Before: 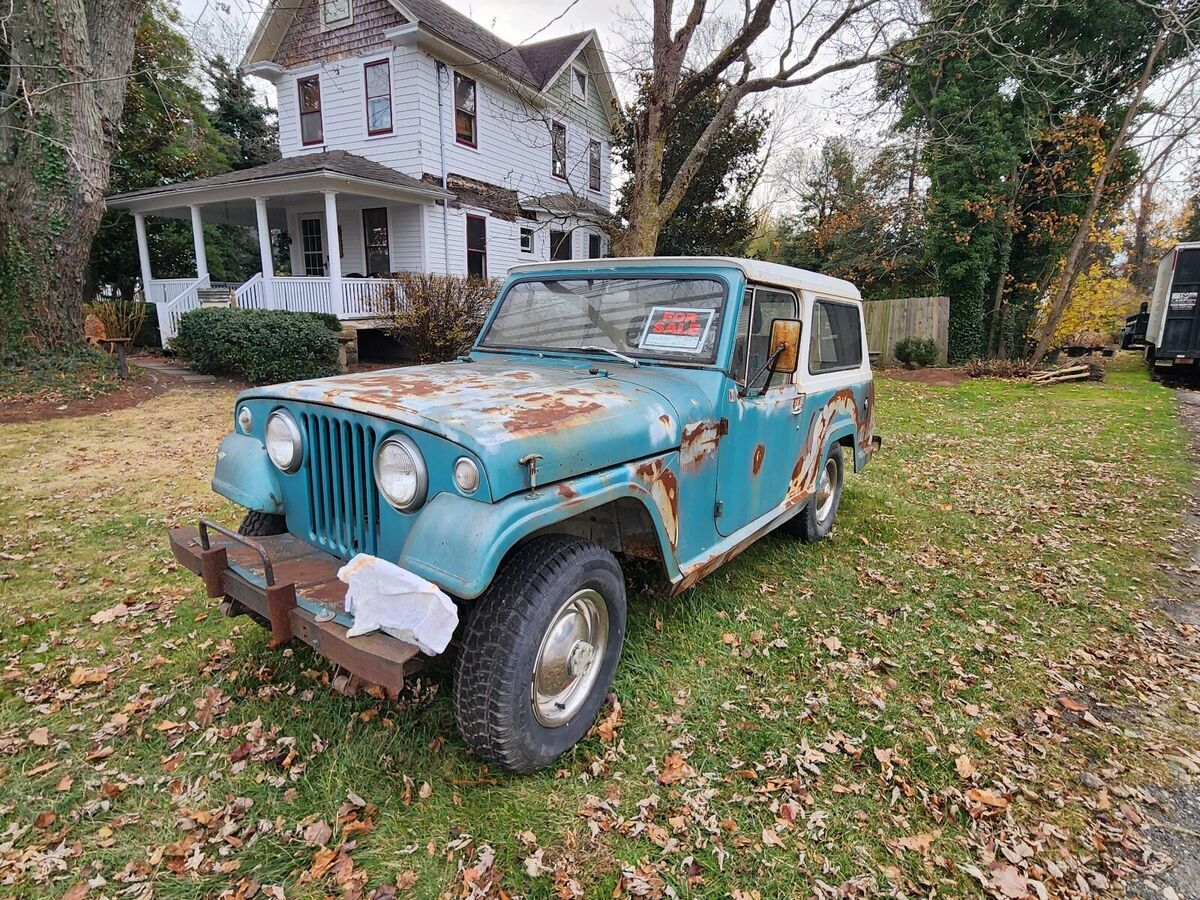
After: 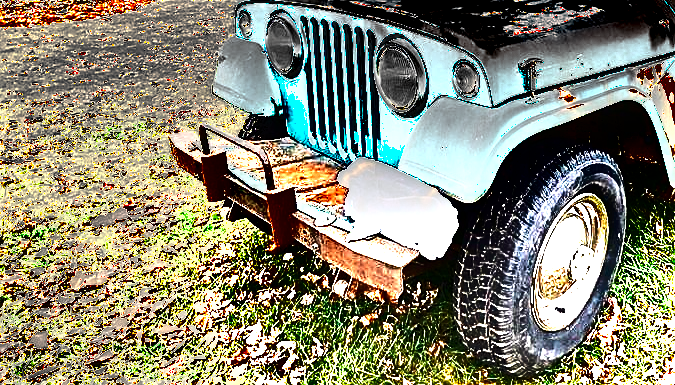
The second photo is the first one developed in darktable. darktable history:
color balance rgb: highlights gain › luminance 6.504%, highlights gain › chroma 2.558%, highlights gain › hue 89.15°, perceptual saturation grading › global saturation 17.574%, global vibrance 14.196%
crop: top 44.053%, right 43.742%, bottom 13.061%
sharpen: on, module defaults
tone equalizer: -8 EV -0.397 EV, -7 EV -0.39 EV, -6 EV -0.36 EV, -5 EV -0.26 EV, -3 EV 0.189 EV, -2 EV 0.355 EV, -1 EV 0.386 EV, +0 EV 0.437 EV, edges refinement/feathering 500, mask exposure compensation -1.57 EV, preserve details no
color zones: curves: ch0 [(0.018, 0.548) (0.197, 0.654) (0.425, 0.447) (0.605, 0.658) (0.732, 0.579)]; ch1 [(0.105, 0.531) (0.224, 0.531) (0.386, 0.39) (0.618, 0.456) (0.732, 0.456) (0.956, 0.421)]; ch2 [(0.039, 0.583) (0.215, 0.465) (0.399, 0.544) (0.465, 0.548) (0.614, 0.447) (0.724, 0.43) (0.882, 0.623) (0.956, 0.632)]
shadows and highlights: white point adjustment 0.138, highlights -70.37, soften with gaussian
exposure: exposure 2.269 EV, compensate exposure bias true, compensate highlight preservation false
